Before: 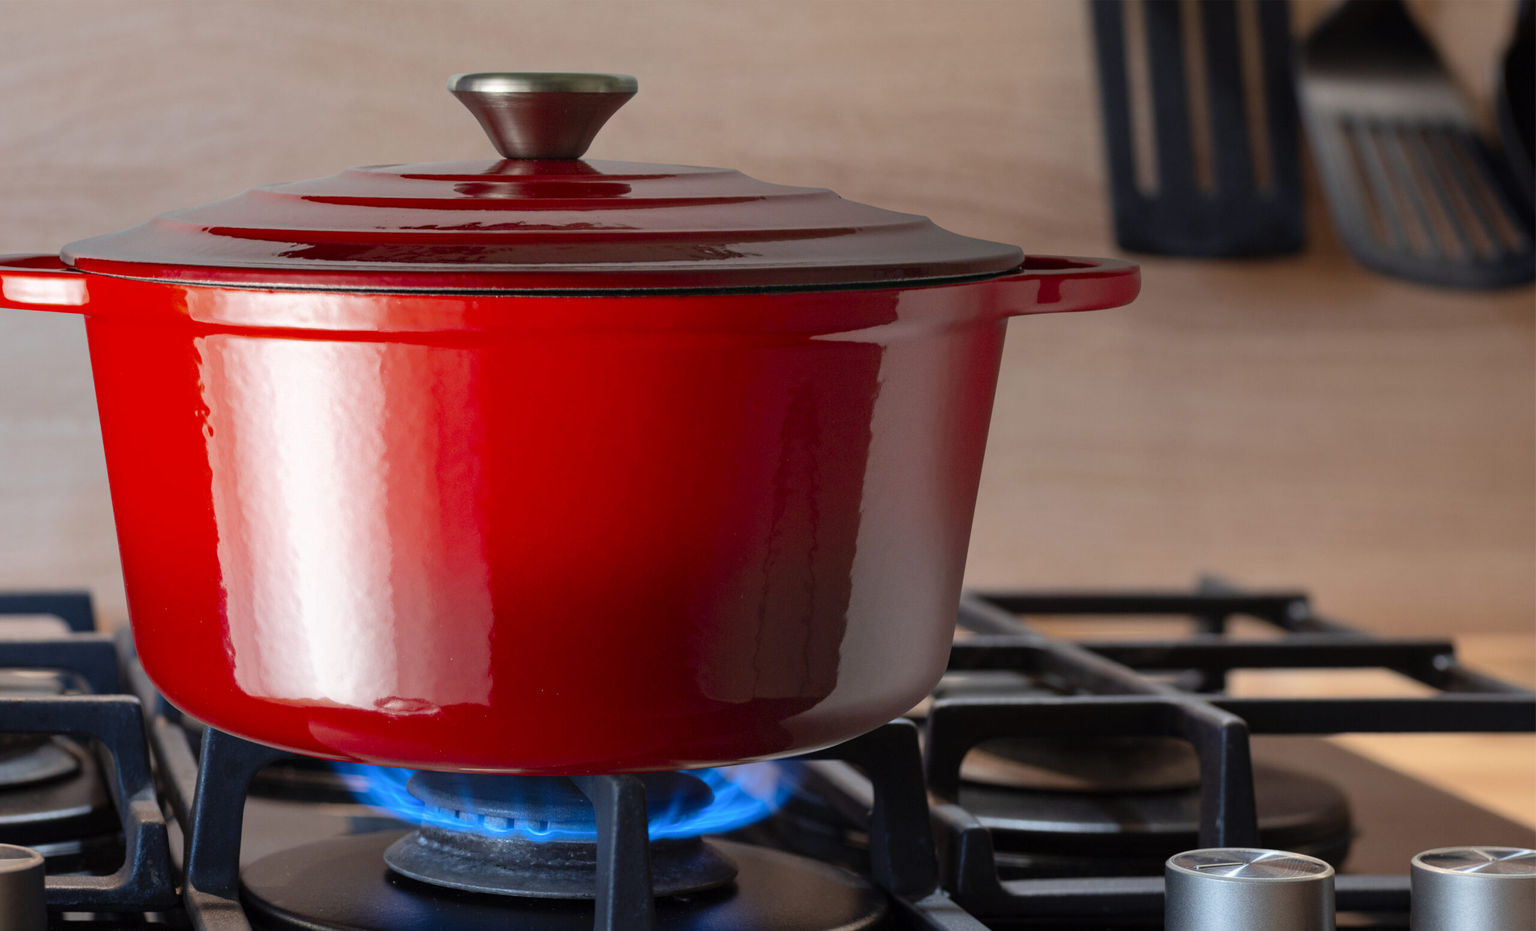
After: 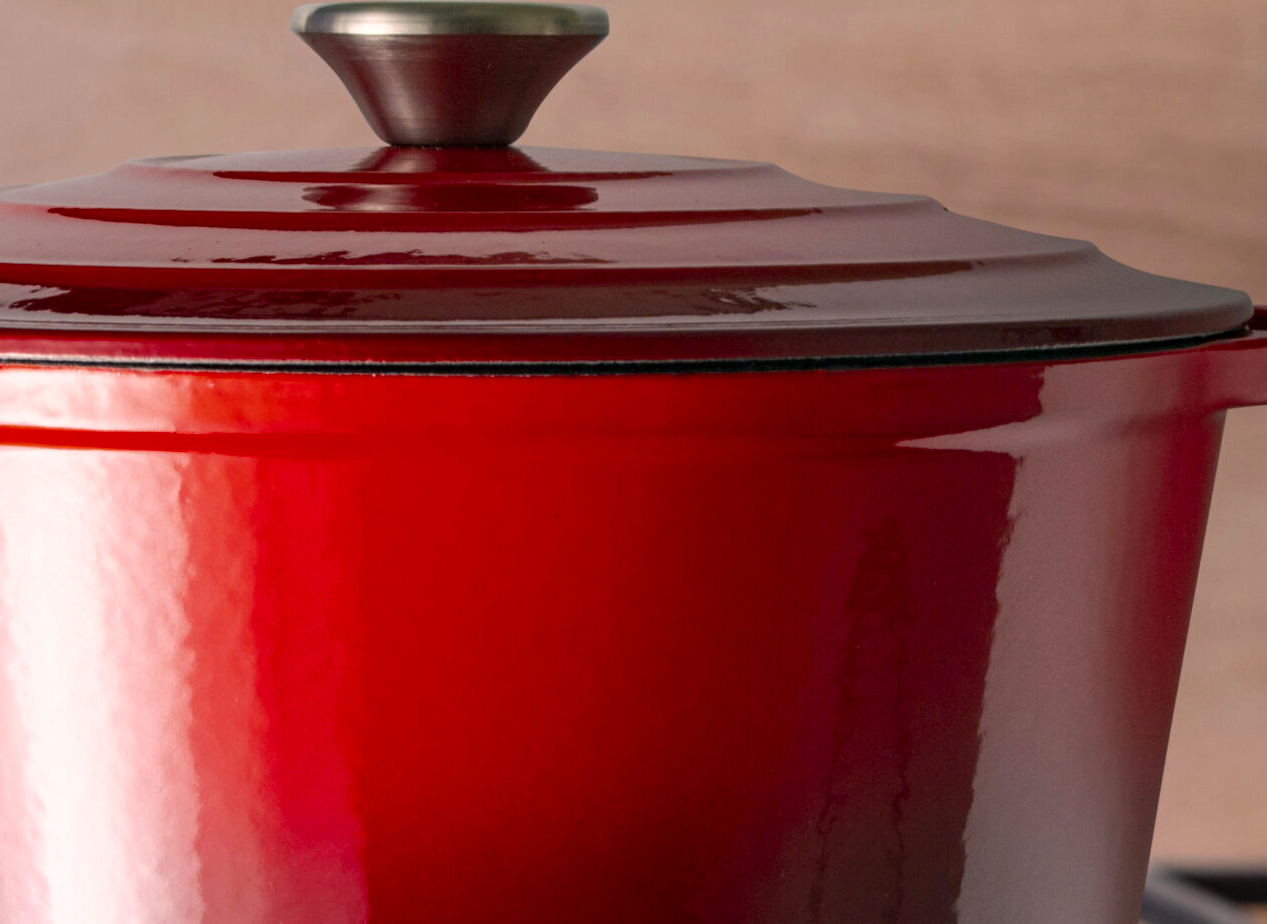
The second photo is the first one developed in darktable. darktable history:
color correction: highlights a* 6.93, highlights b* 4.05
color balance rgb: shadows lift › chroma 2.056%, shadows lift › hue 222.03°, highlights gain › chroma 0.102%, highlights gain › hue 332.88°, perceptual saturation grading › global saturation 19.873%, global vibrance 7.451%
crop: left 17.764%, top 7.724%, right 32.73%, bottom 32.7%
local contrast: highlights 104%, shadows 99%, detail 119%, midtone range 0.2
